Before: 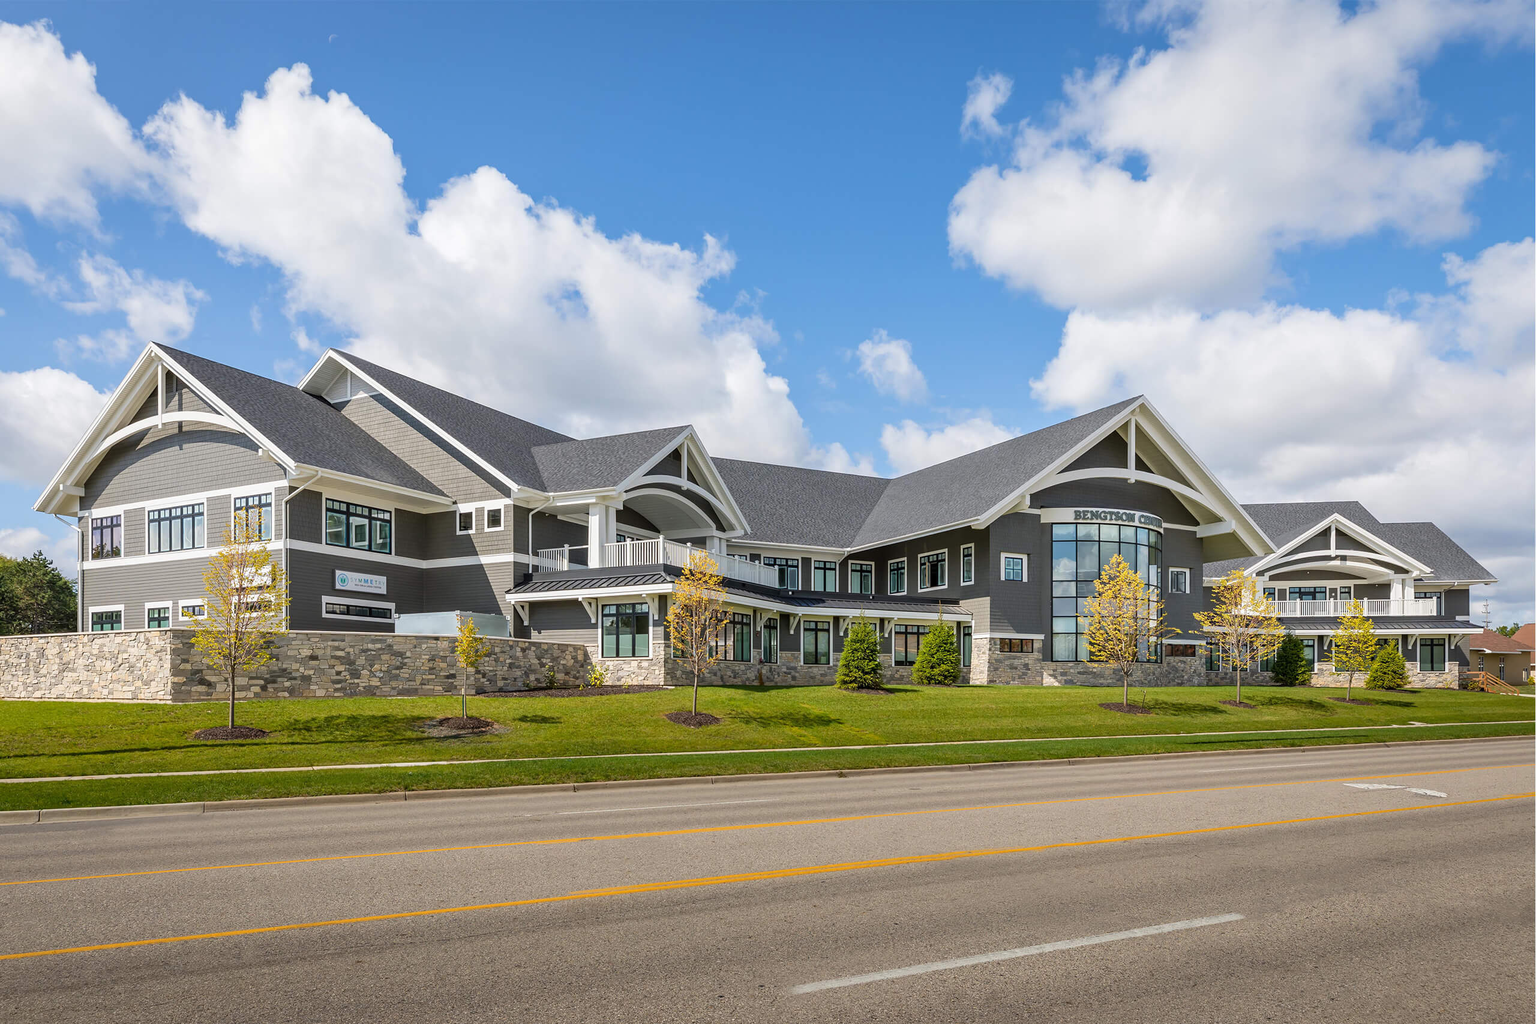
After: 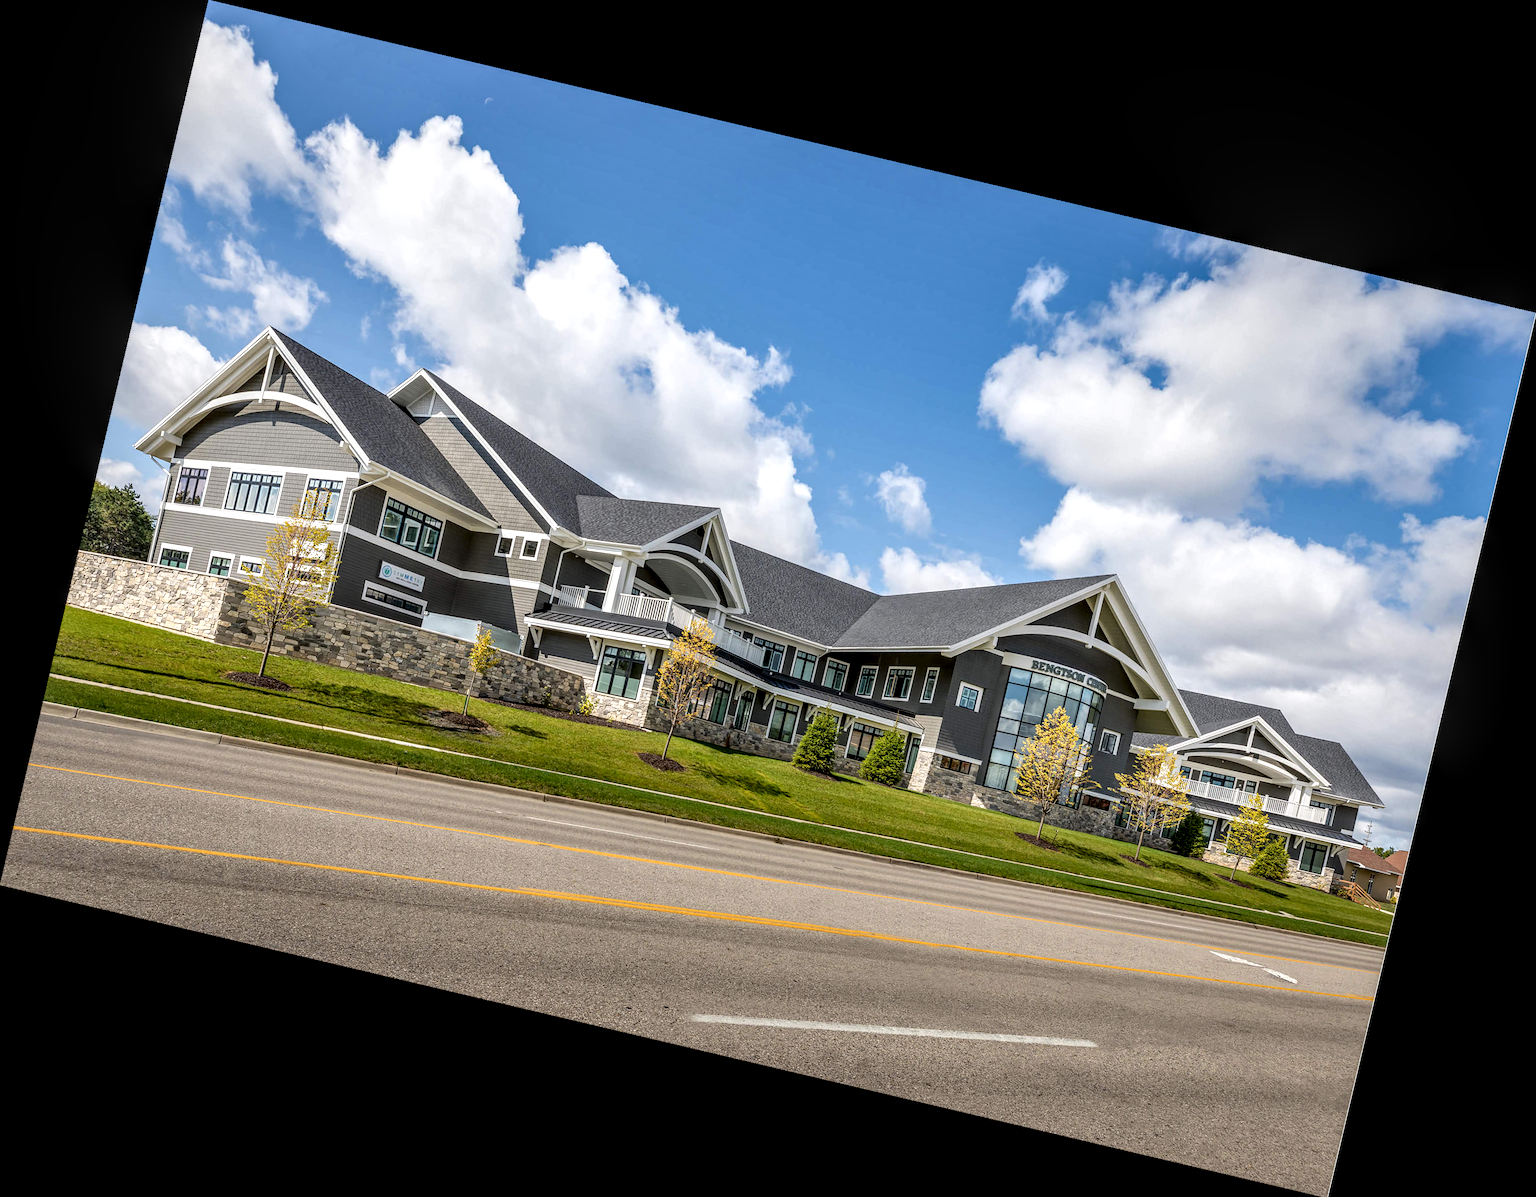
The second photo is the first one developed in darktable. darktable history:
rotate and perspective: rotation 13.27°, automatic cropping off
local contrast: detail 160%
